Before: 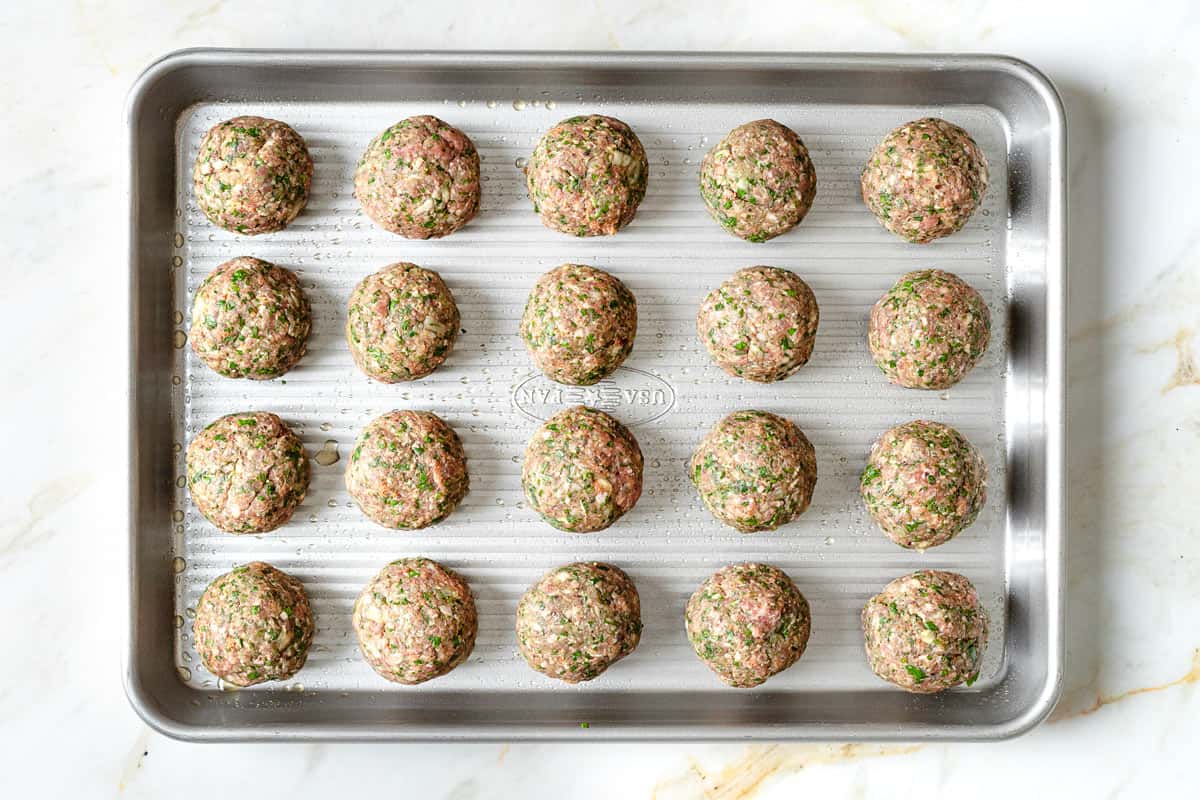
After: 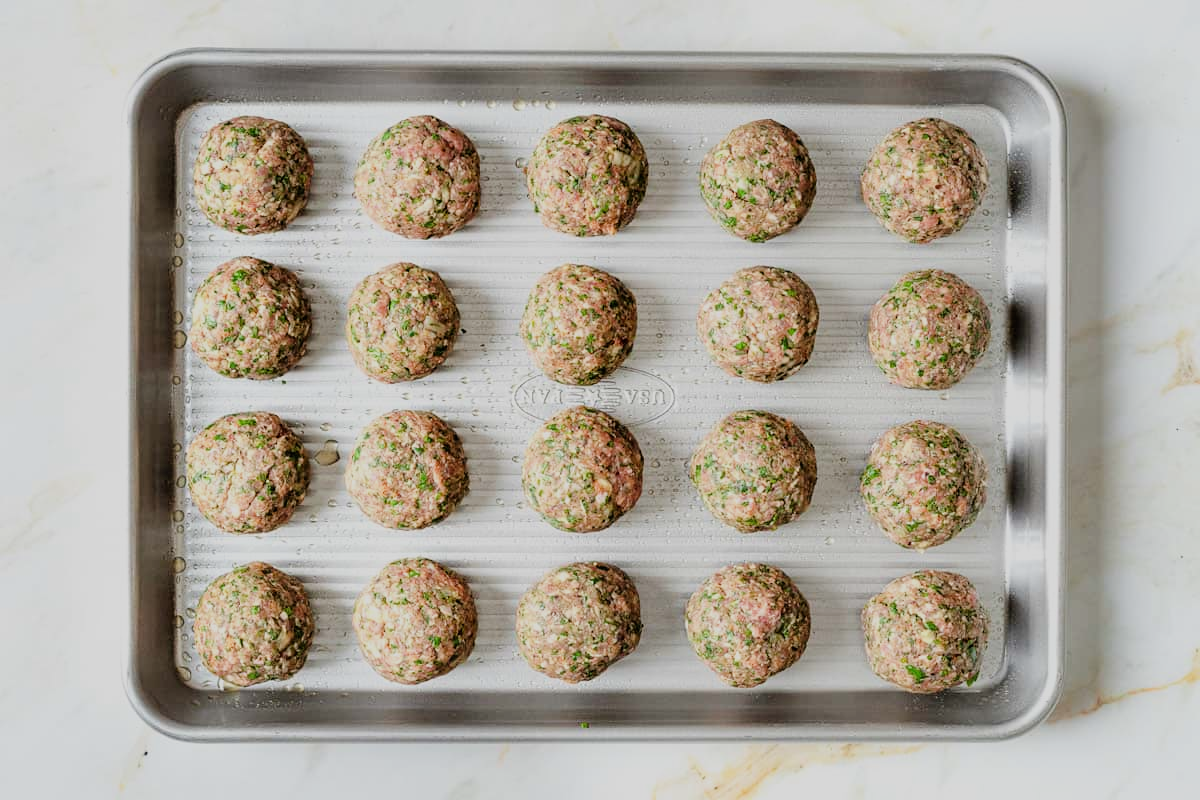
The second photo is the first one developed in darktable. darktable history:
filmic rgb: black relative exposure -7.79 EV, white relative exposure 4.3 EV, hardness 3.89
